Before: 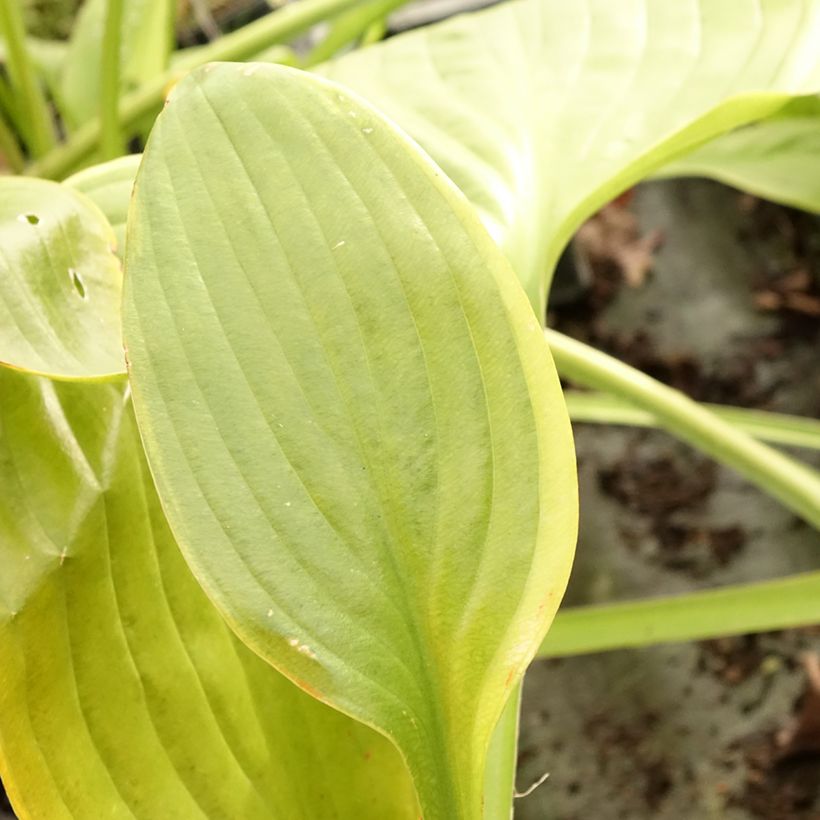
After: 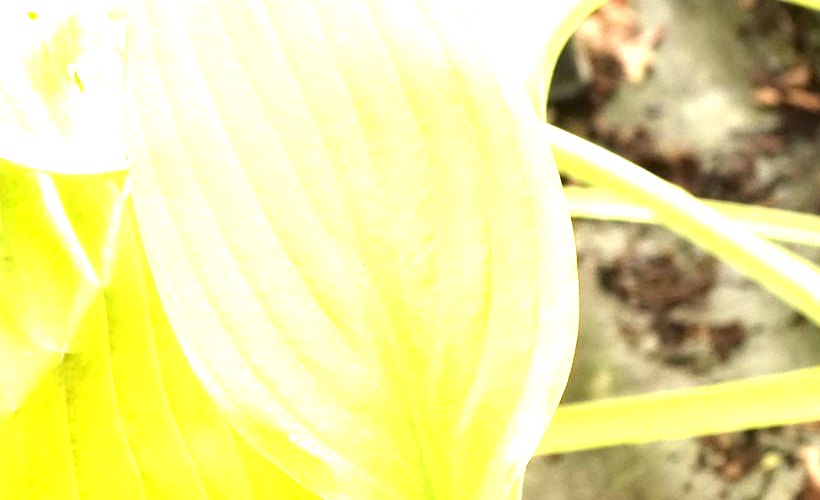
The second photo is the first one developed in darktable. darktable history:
exposure: black level correction 0, exposure 1.909 EV, compensate highlight preservation false
crop and rotate: top 24.983%, bottom 13.976%
